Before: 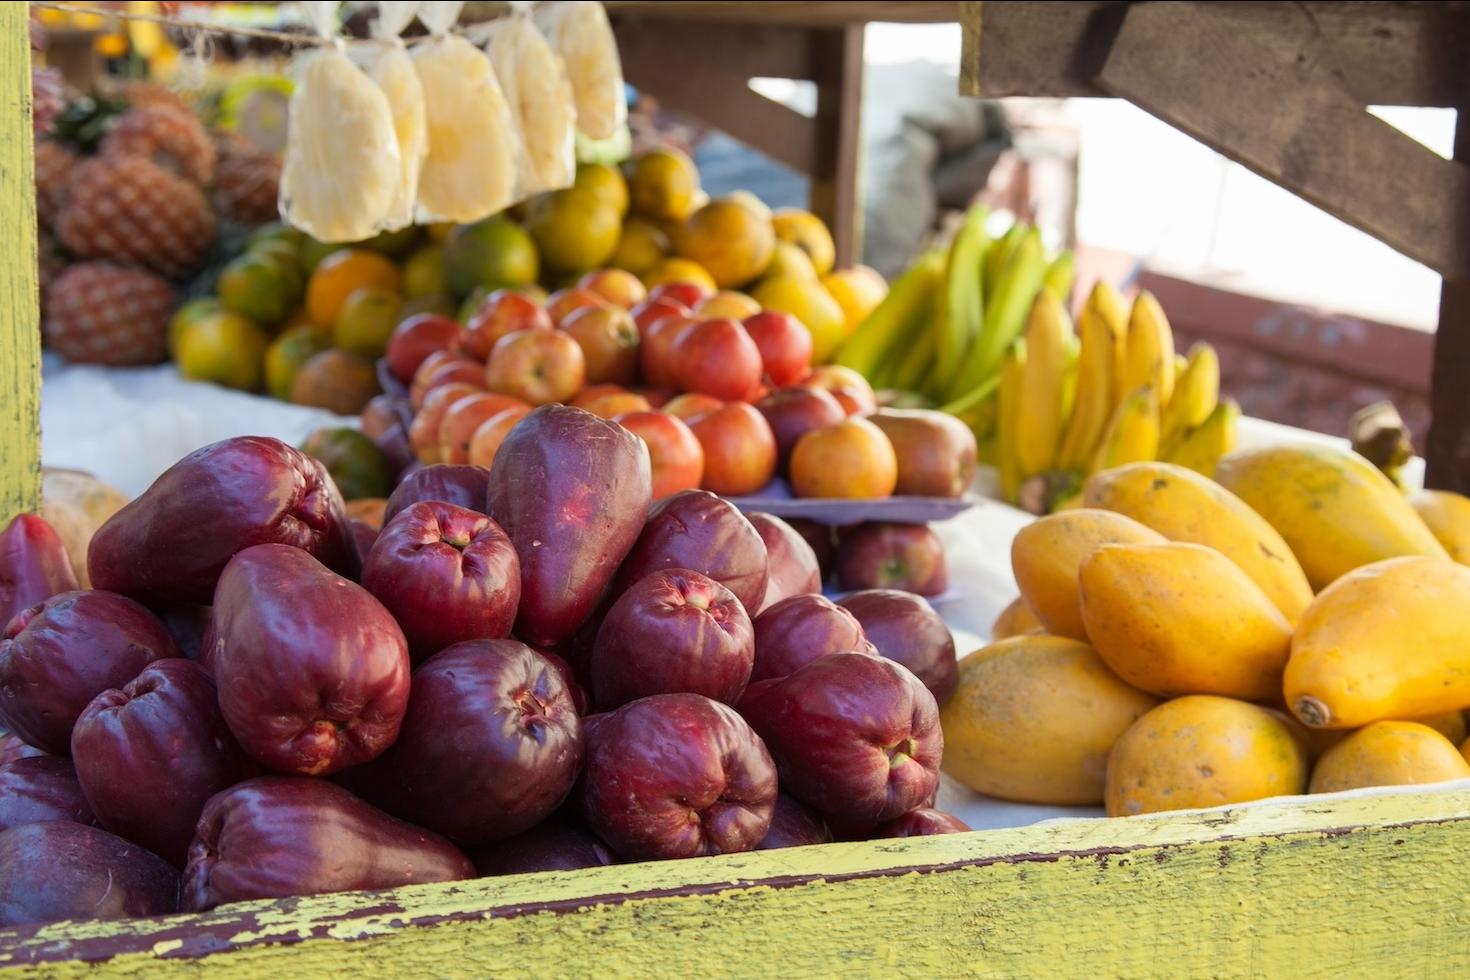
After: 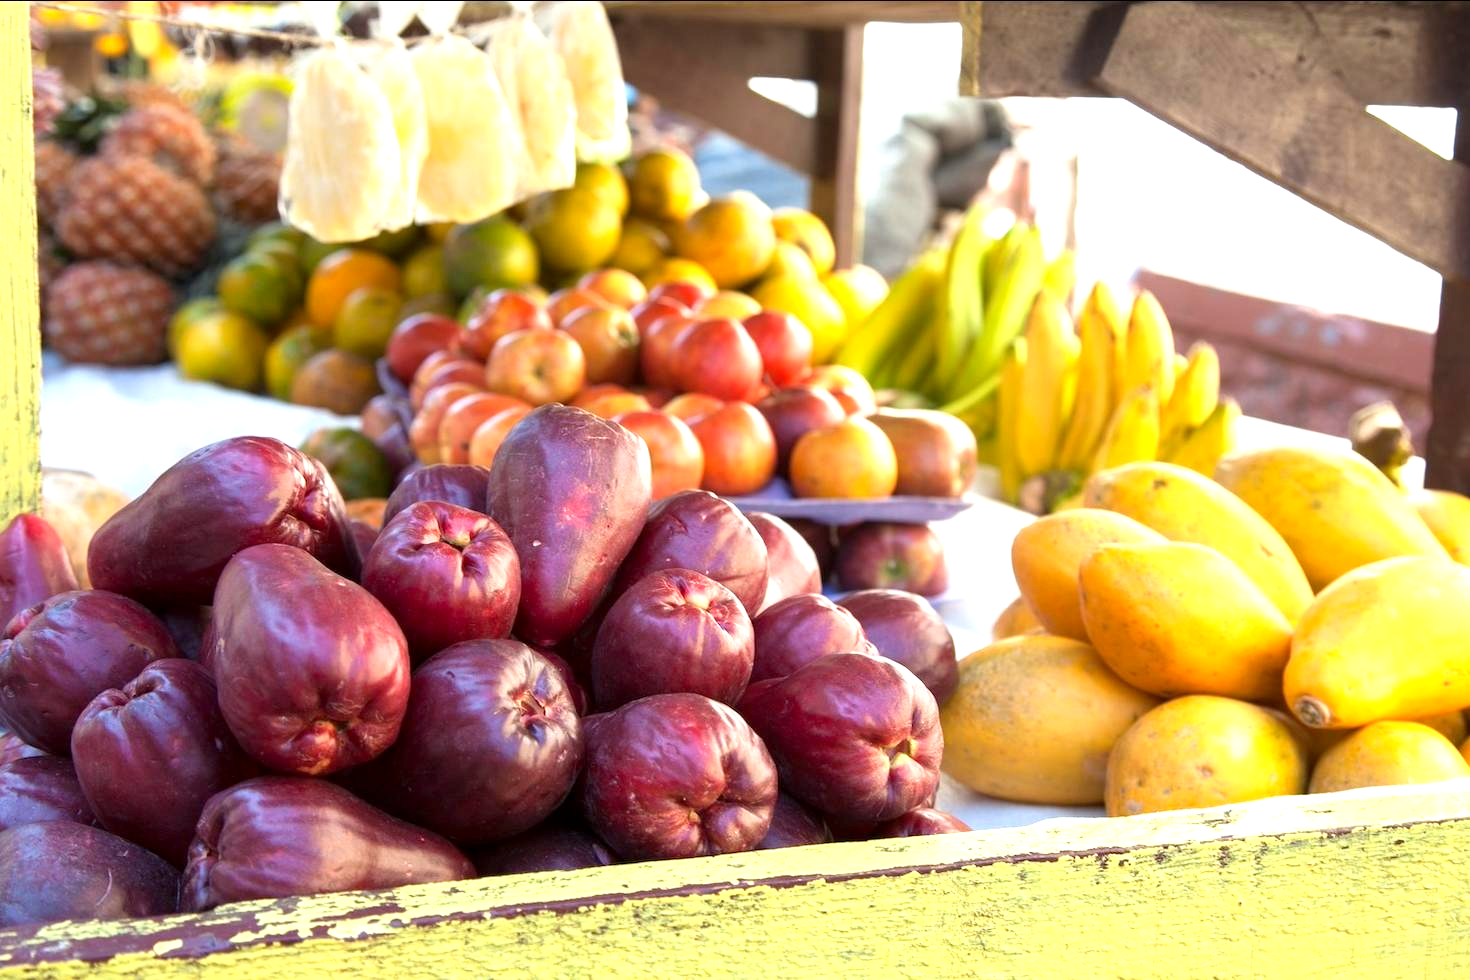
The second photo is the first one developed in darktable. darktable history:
exposure: black level correction 0.001, exposure 1 EV, compensate highlight preservation false
rotate and perspective: automatic cropping off
